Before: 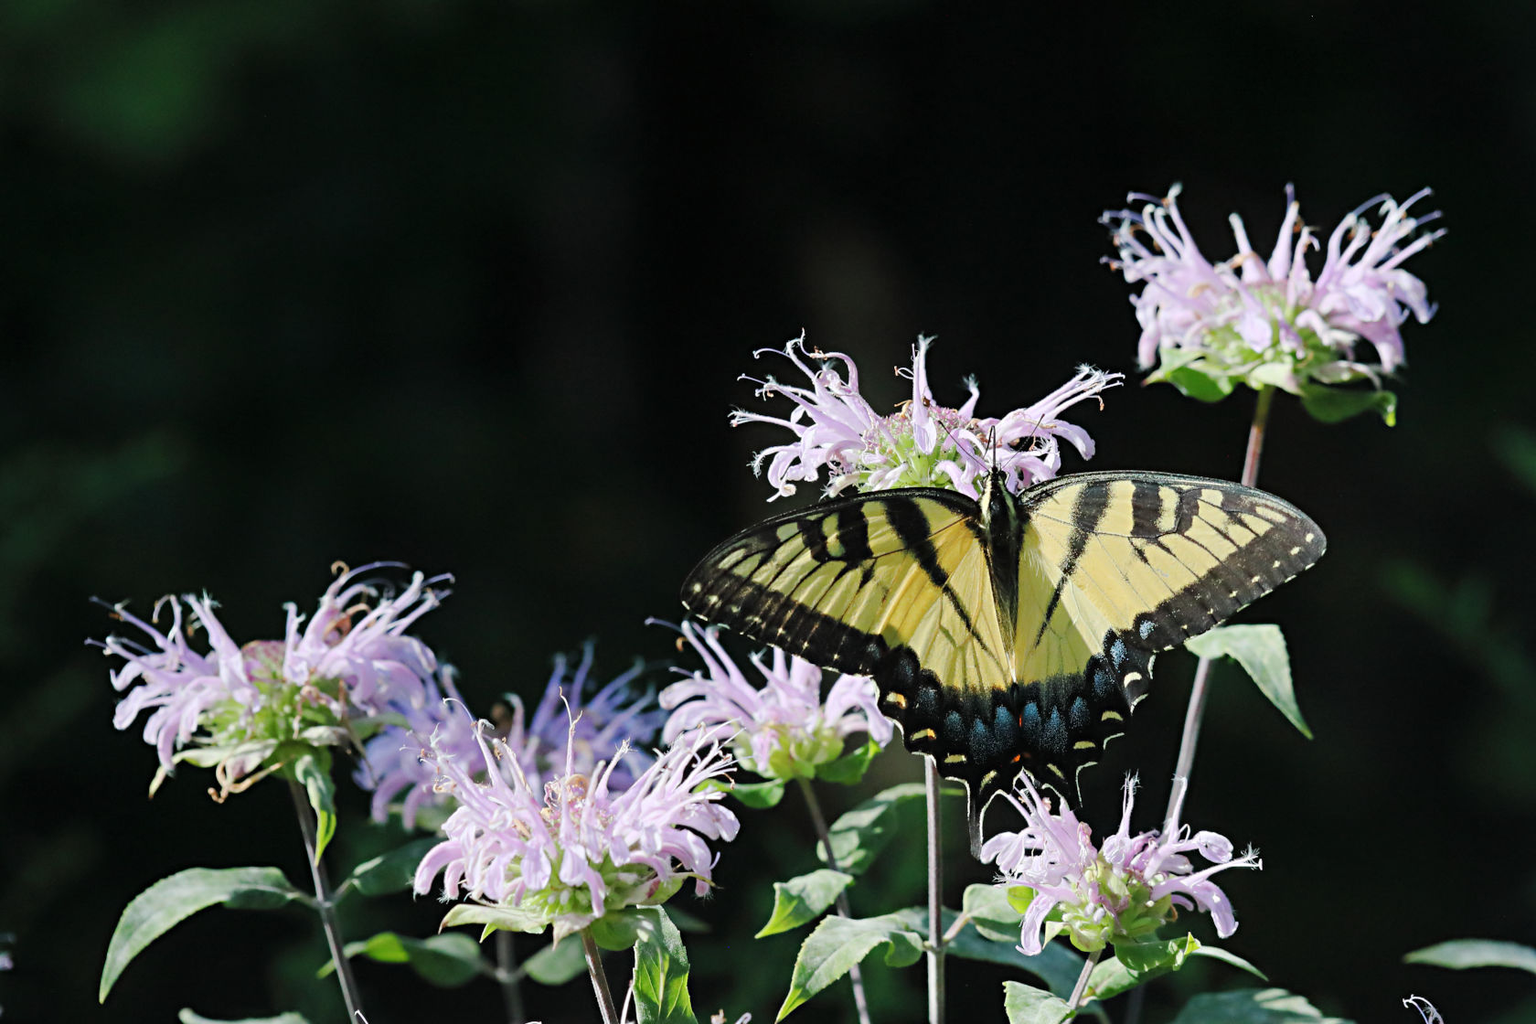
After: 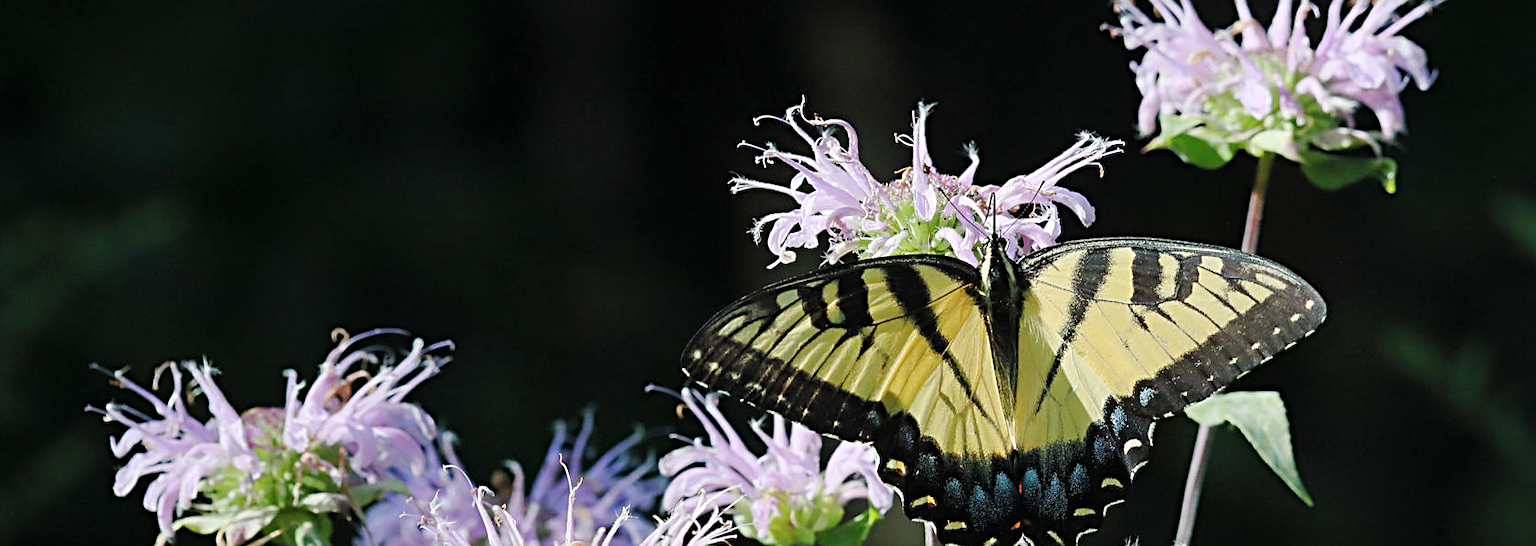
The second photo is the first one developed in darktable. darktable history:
crop and rotate: top 22.798%, bottom 23.753%
local contrast: mode bilateral grid, contrast 20, coarseness 51, detail 119%, midtone range 0.2
sharpen: on, module defaults
